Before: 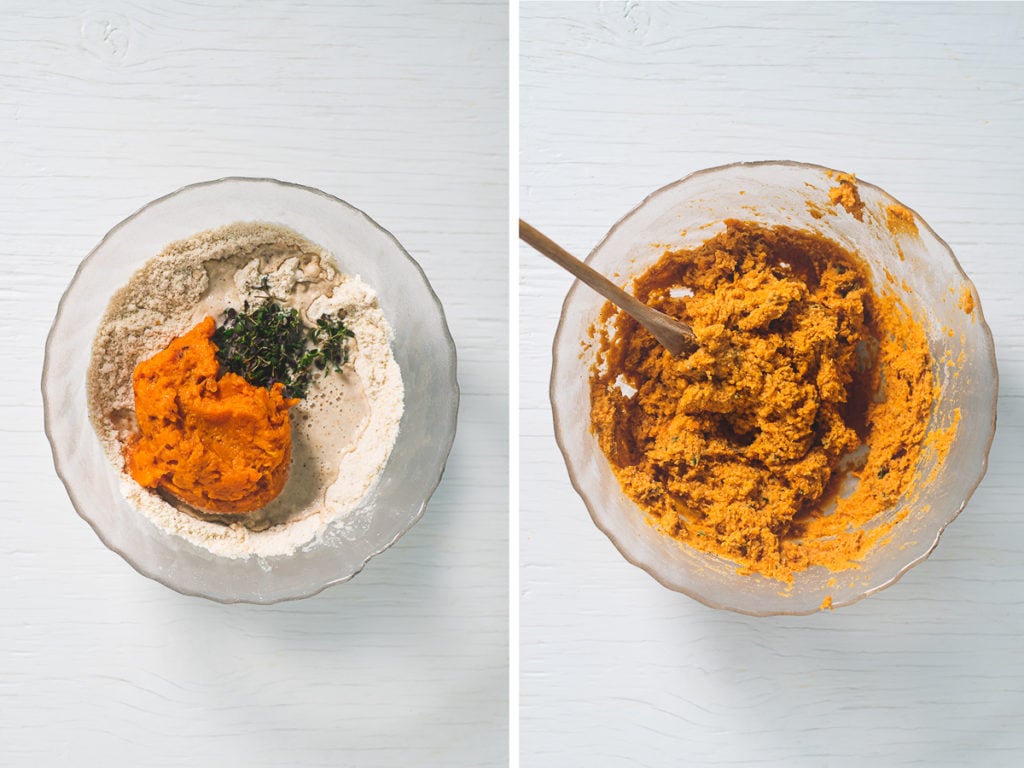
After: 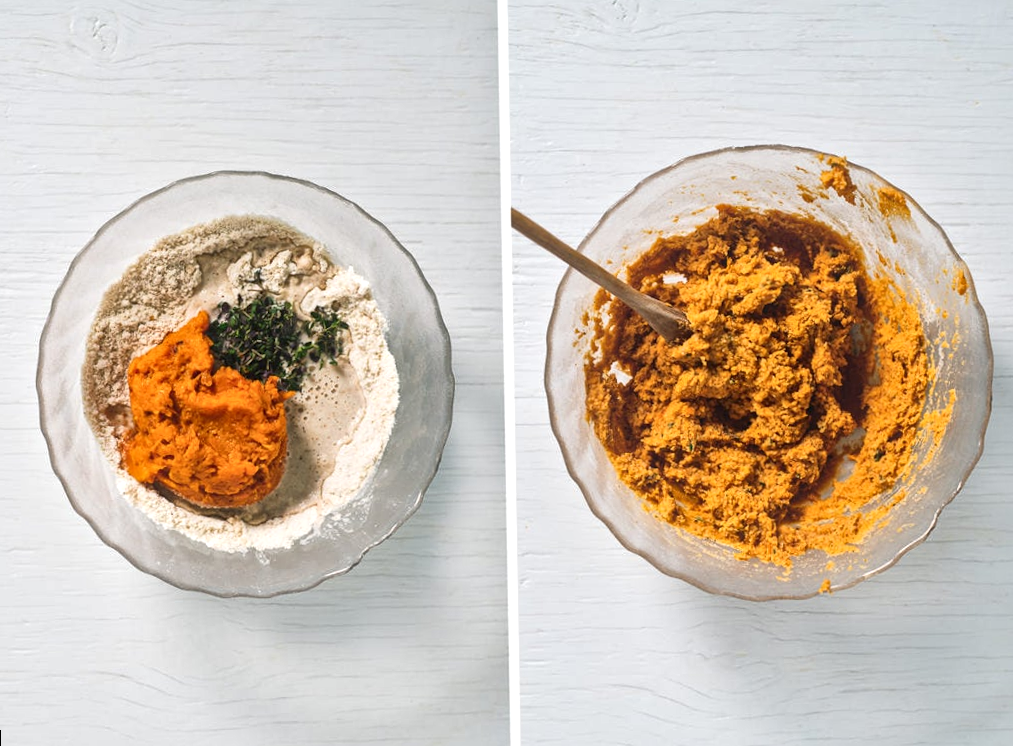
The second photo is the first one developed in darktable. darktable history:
rotate and perspective: rotation -1°, crop left 0.011, crop right 0.989, crop top 0.025, crop bottom 0.975
local contrast: mode bilateral grid, contrast 20, coarseness 19, detail 163%, midtone range 0.2
